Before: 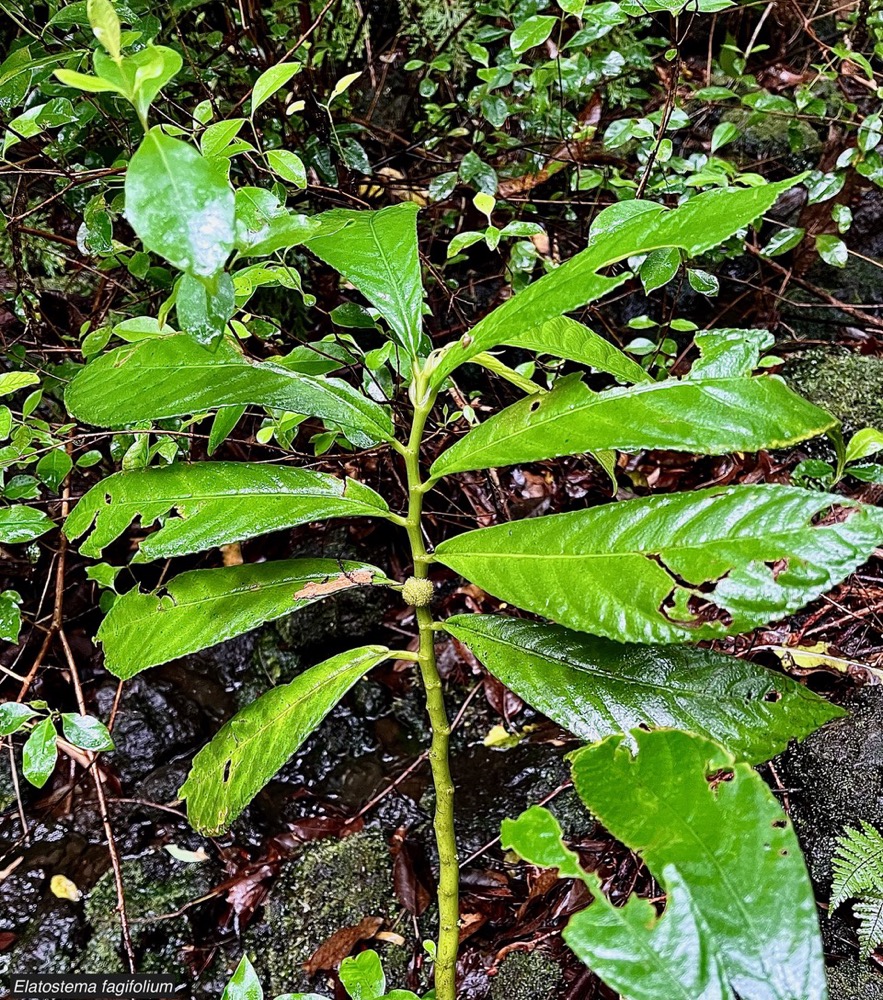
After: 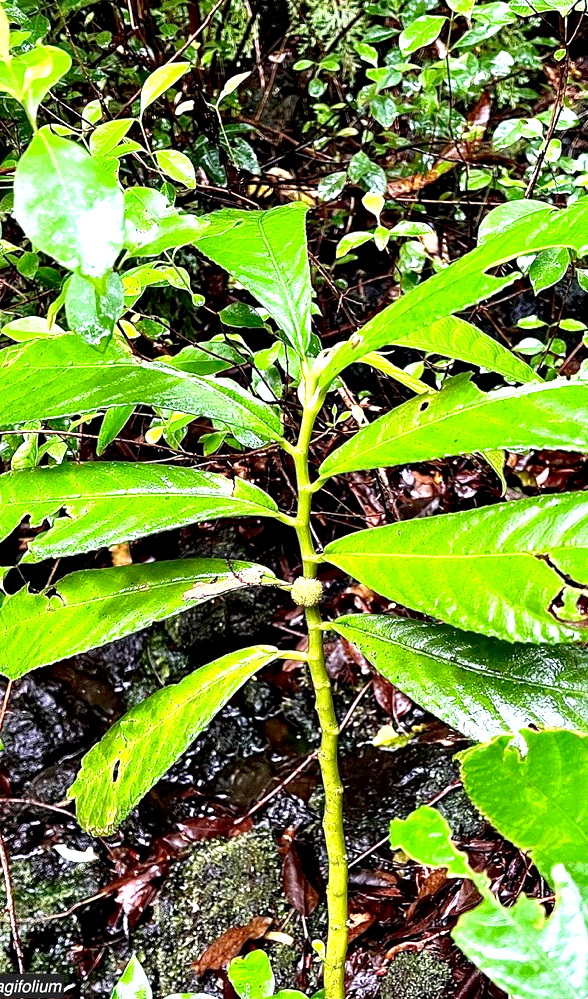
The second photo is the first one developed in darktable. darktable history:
exposure: exposure 1.093 EV, compensate highlight preservation false
crop and rotate: left 12.777%, right 20.629%
